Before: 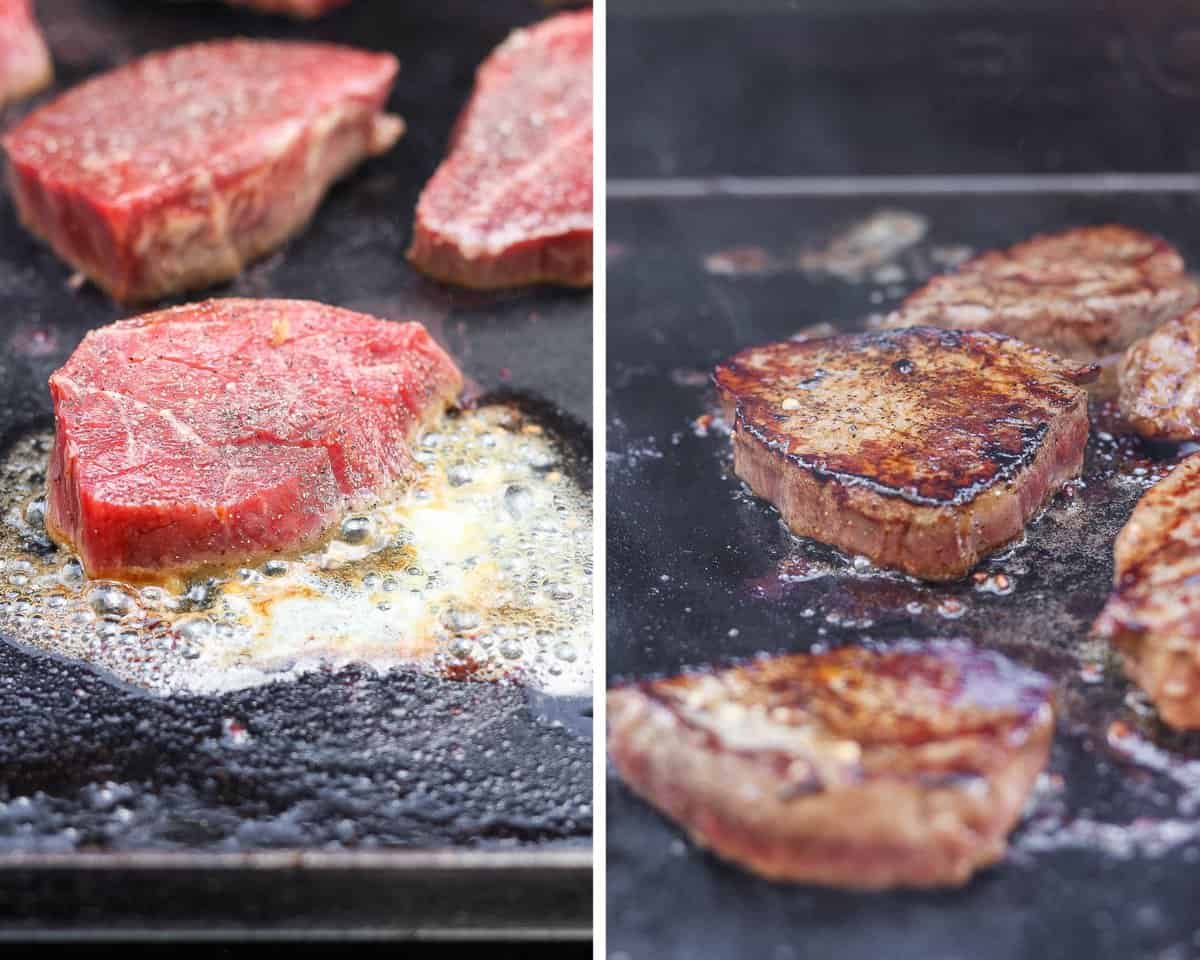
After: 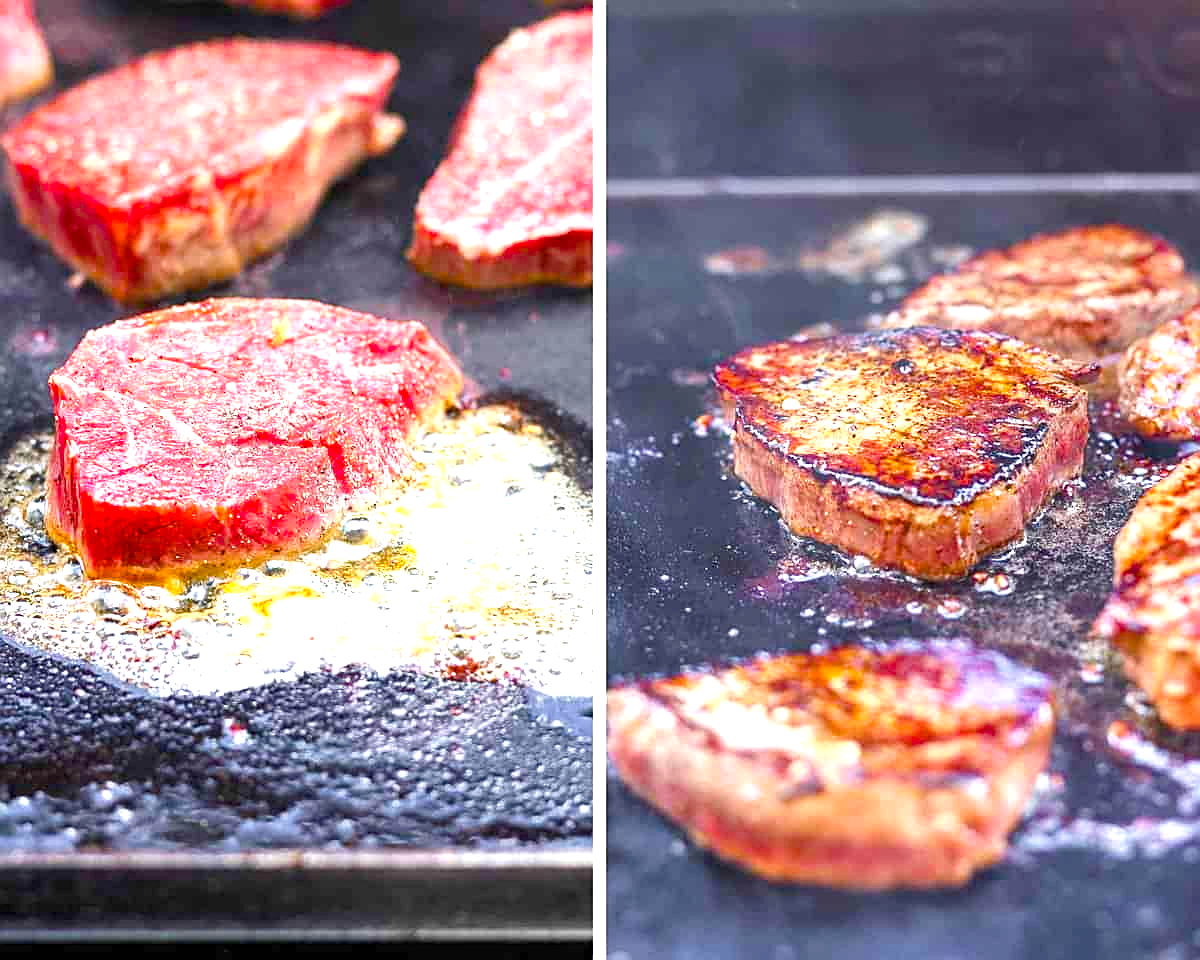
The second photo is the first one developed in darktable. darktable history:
color balance rgb: linear chroma grading › global chroma 8.326%, perceptual saturation grading › global saturation 35.698%, perceptual saturation grading › shadows 35.981%
sharpen: on, module defaults
exposure: black level correction 0.001, exposure 0.96 EV, compensate highlight preservation false
